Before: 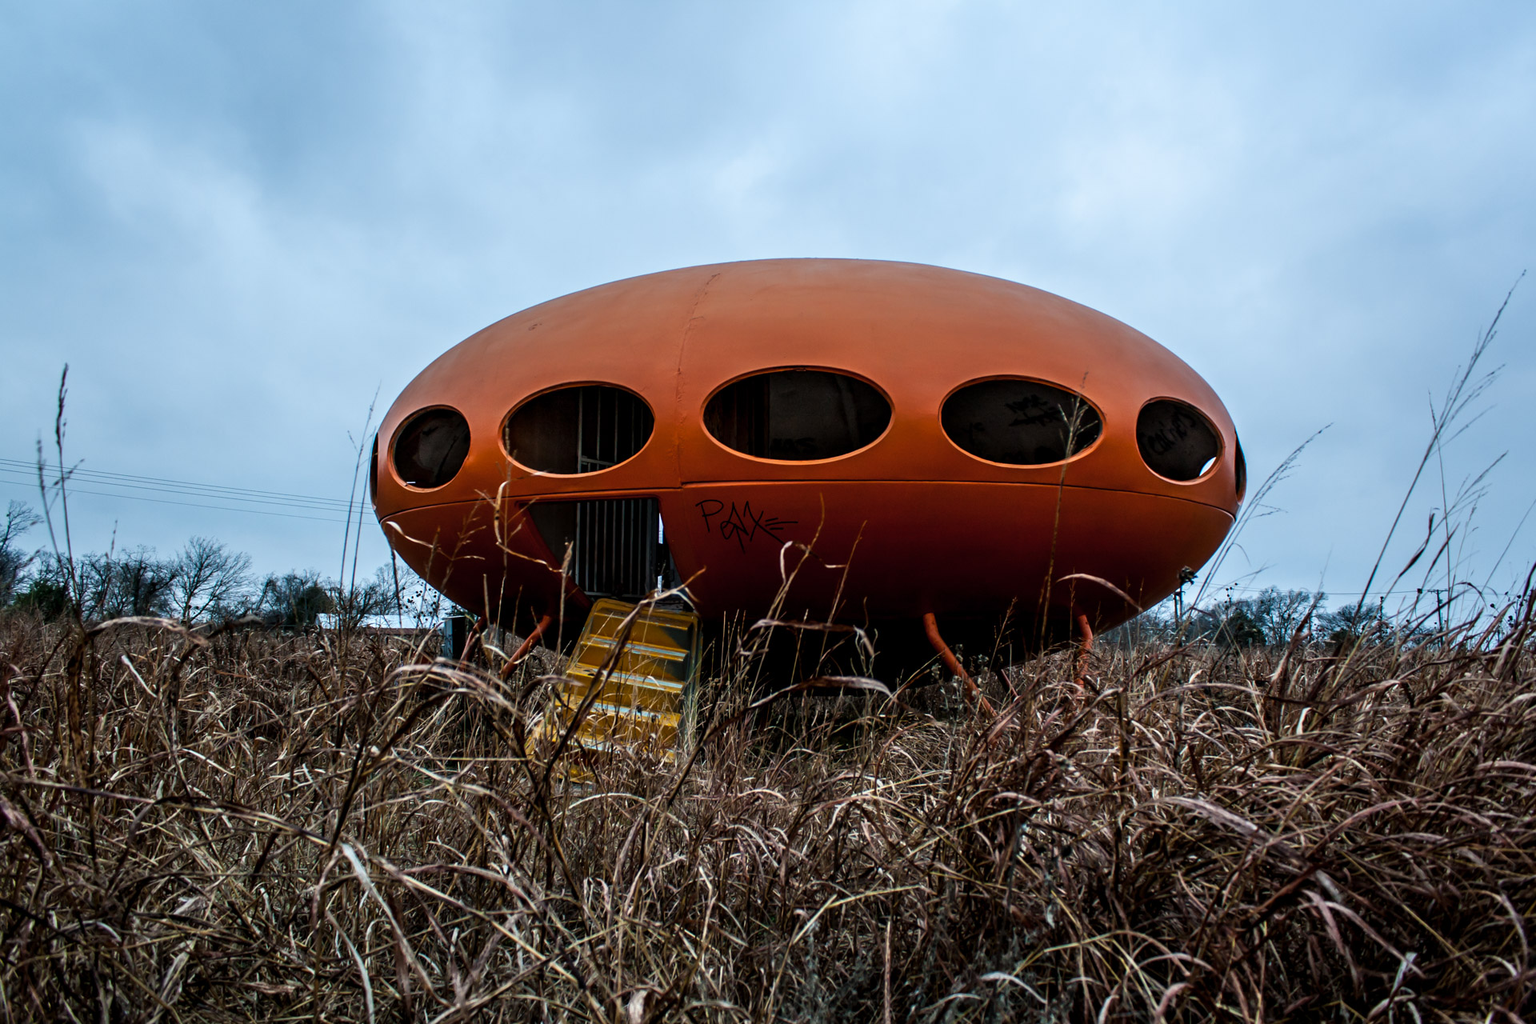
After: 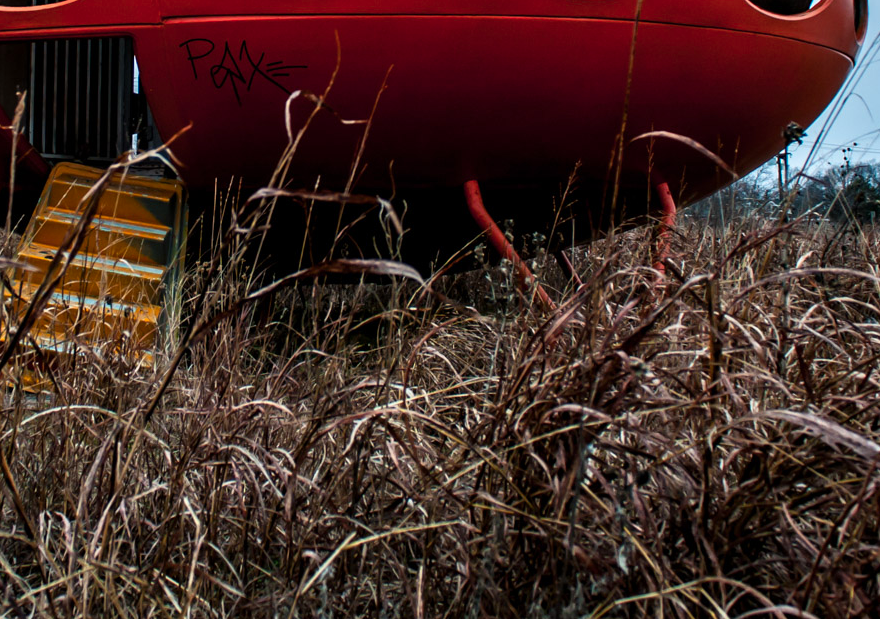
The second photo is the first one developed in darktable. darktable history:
crop: left 35.976%, top 45.819%, right 18.162%, bottom 5.807%
color zones: curves: ch1 [(0.235, 0.558) (0.75, 0.5)]; ch2 [(0.25, 0.462) (0.749, 0.457)], mix 25.94%
